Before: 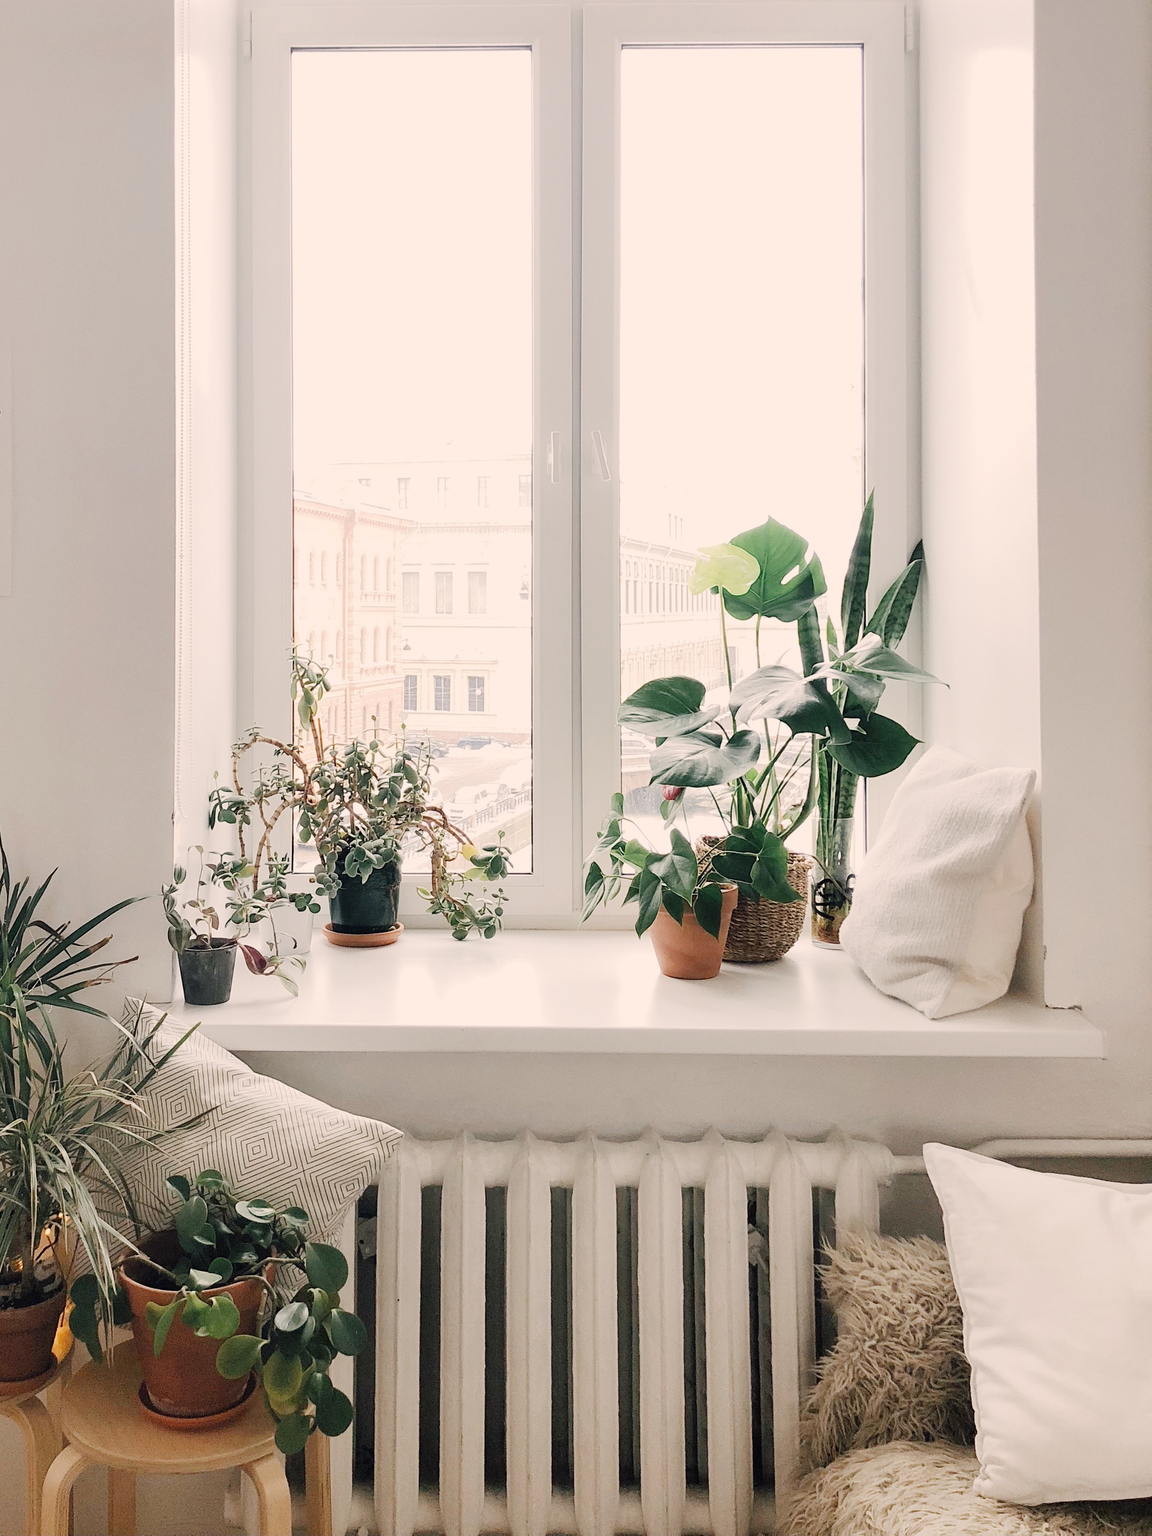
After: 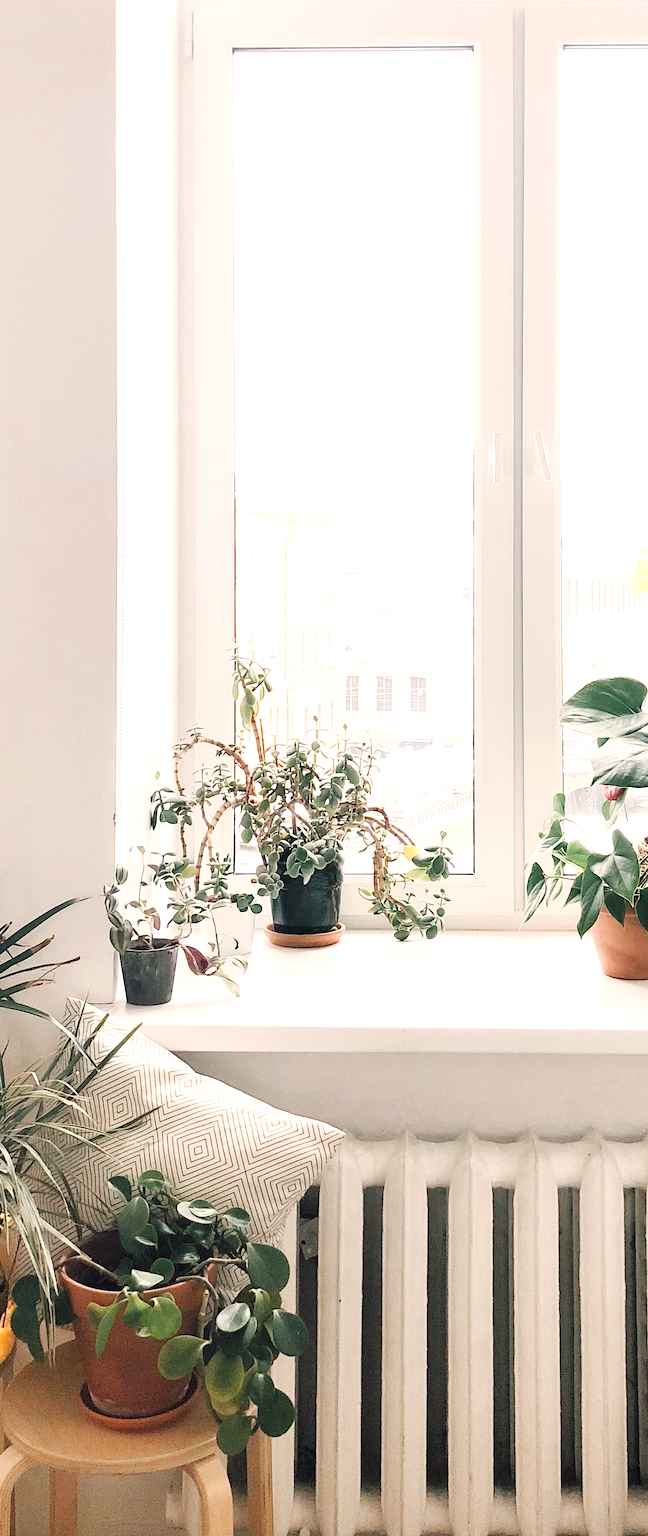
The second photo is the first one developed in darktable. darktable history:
exposure: black level correction 0, exposure 0.6 EV, compensate highlight preservation false
crop: left 5.114%, right 38.589%
white balance: emerald 1
